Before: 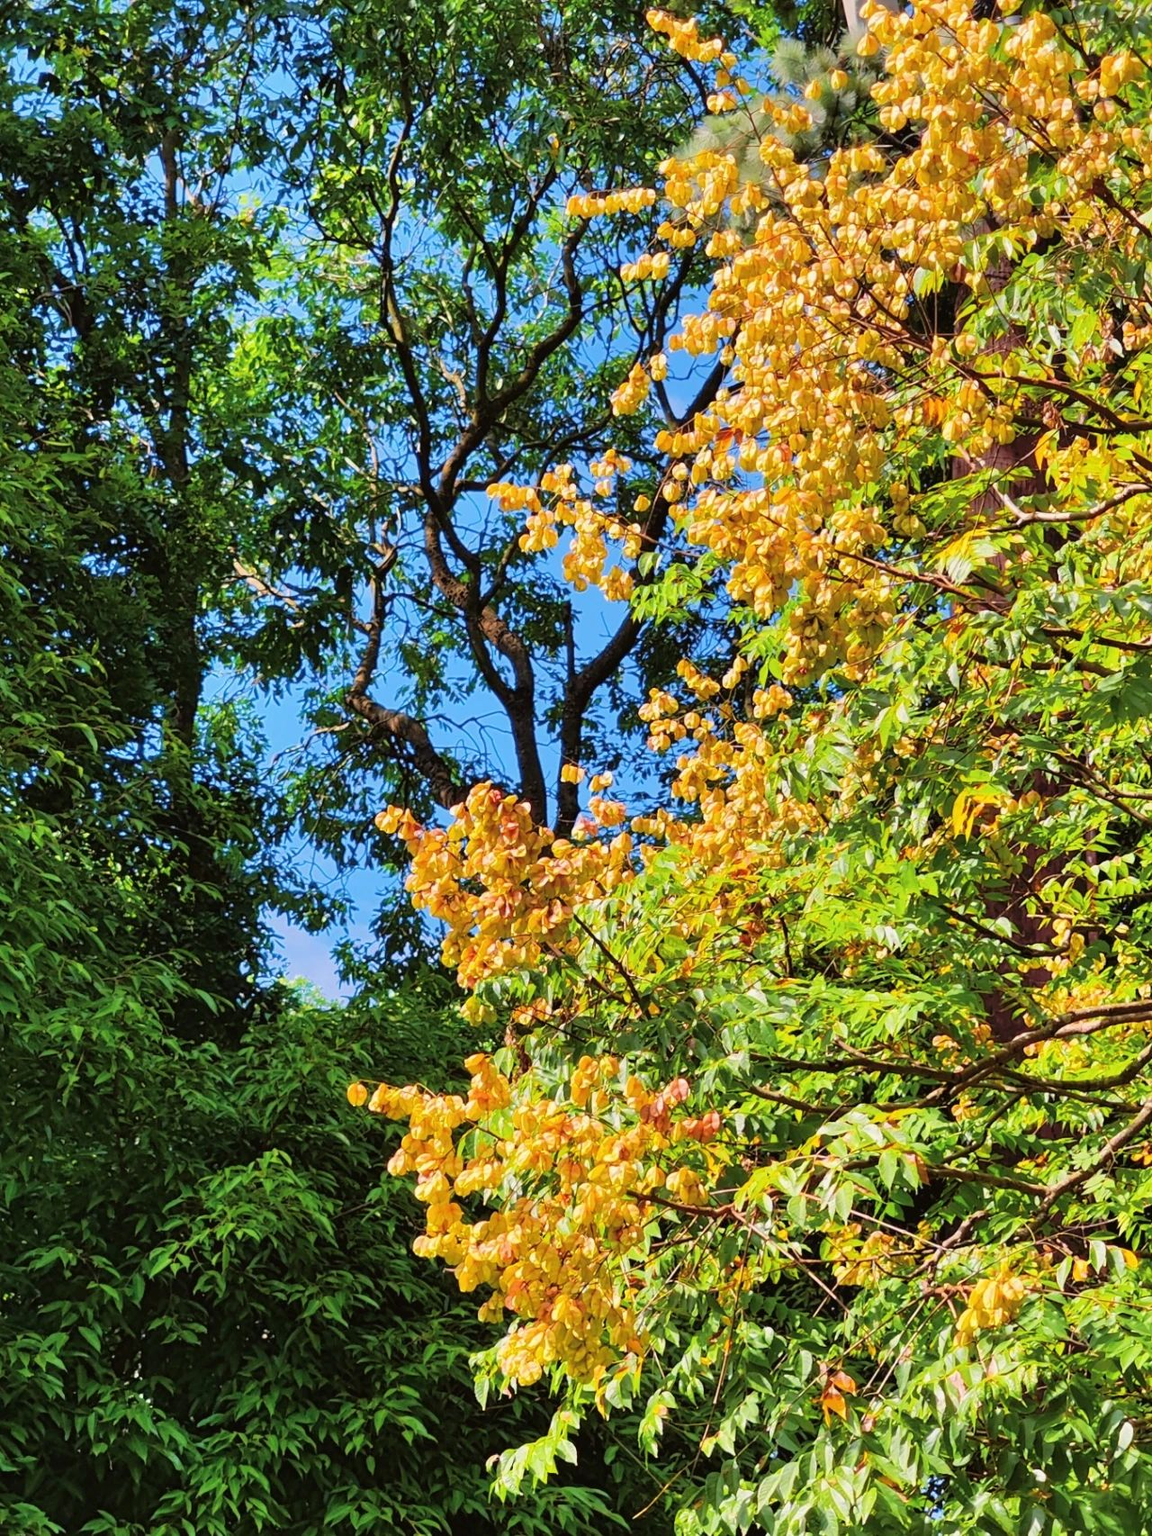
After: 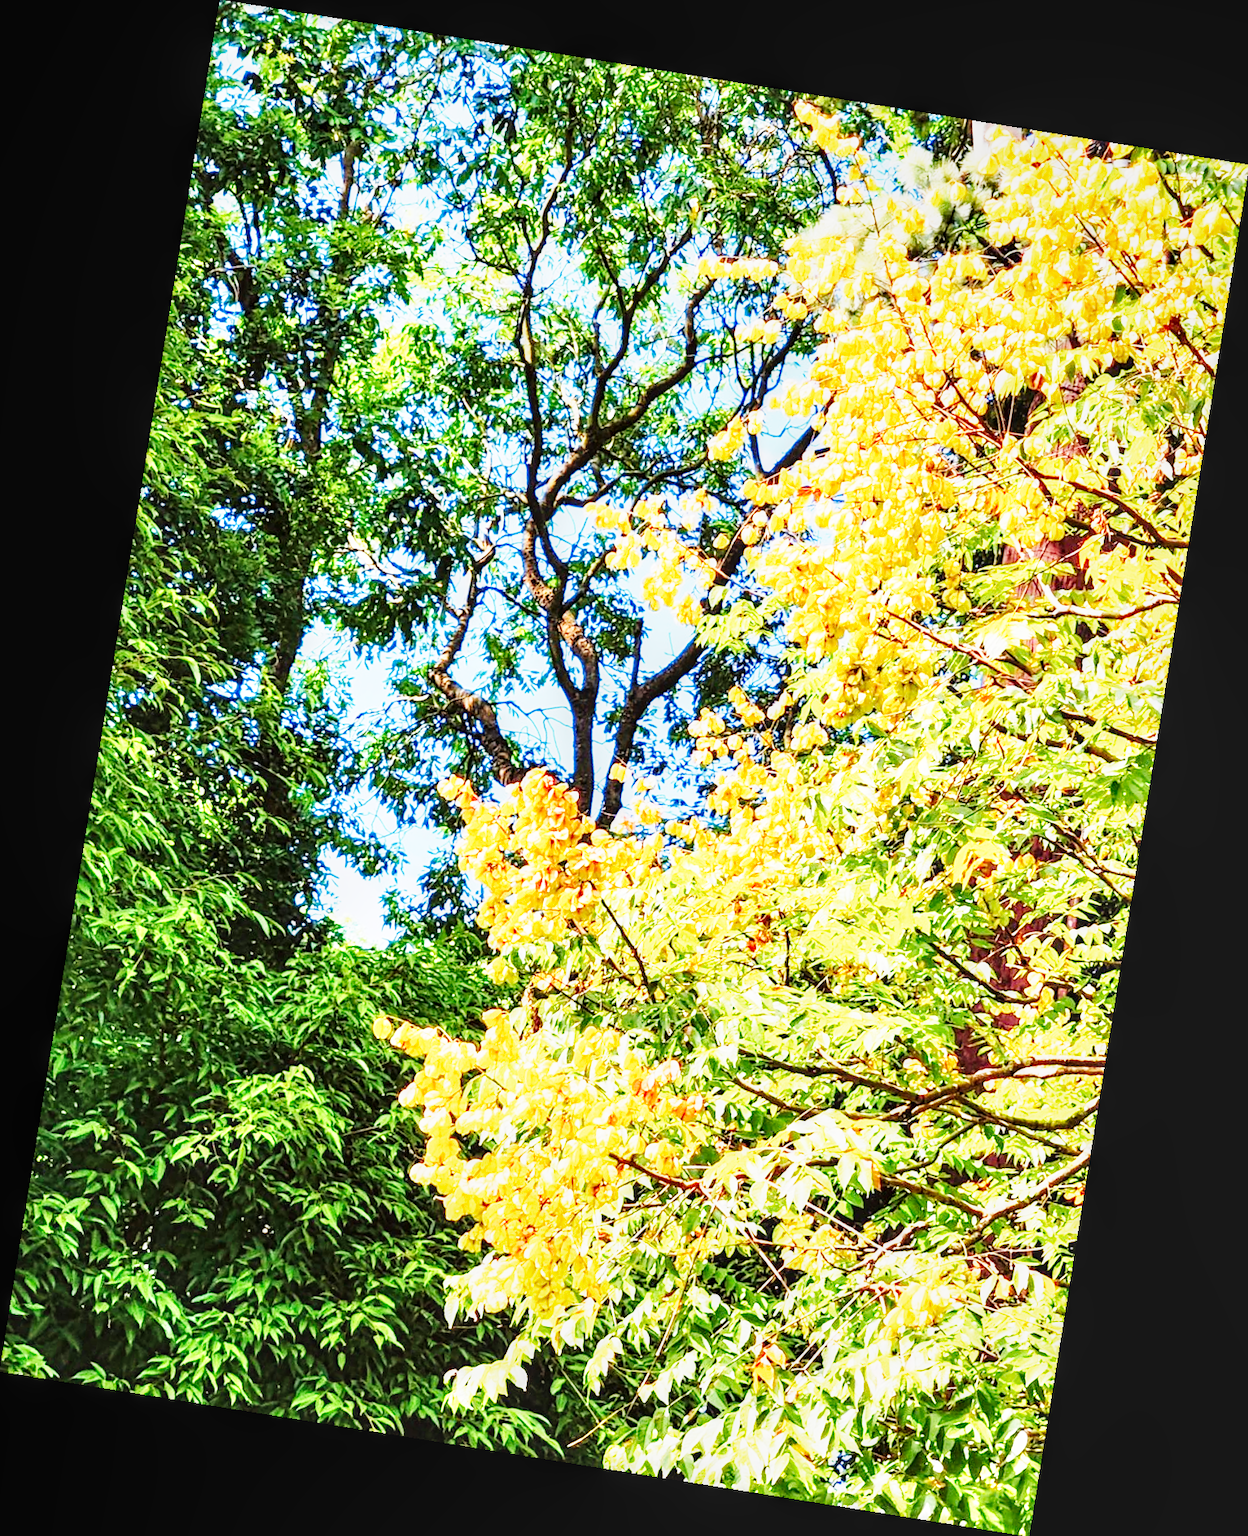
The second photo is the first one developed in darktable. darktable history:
exposure: black level correction 0, exposure 1.1 EV, compensate exposure bias true, compensate highlight preservation false
local contrast: detail 130%
haze removal: strength 0.1, compatibility mode true, adaptive false
base curve: curves: ch0 [(0, 0) (0.007, 0.004) (0.027, 0.03) (0.046, 0.07) (0.207, 0.54) (0.442, 0.872) (0.673, 0.972) (1, 1)], preserve colors none
rotate and perspective: rotation 9.12°, automatic cropping off
